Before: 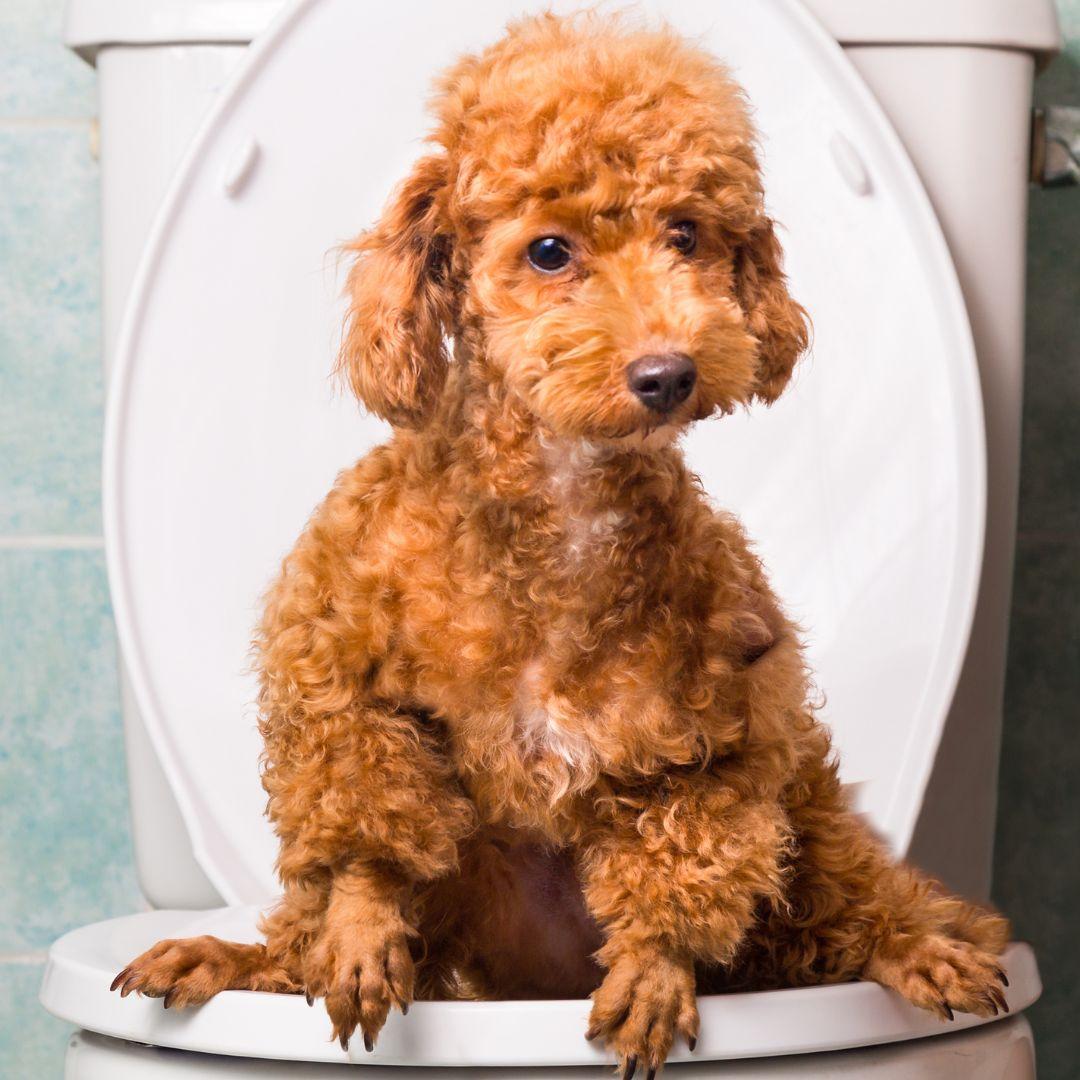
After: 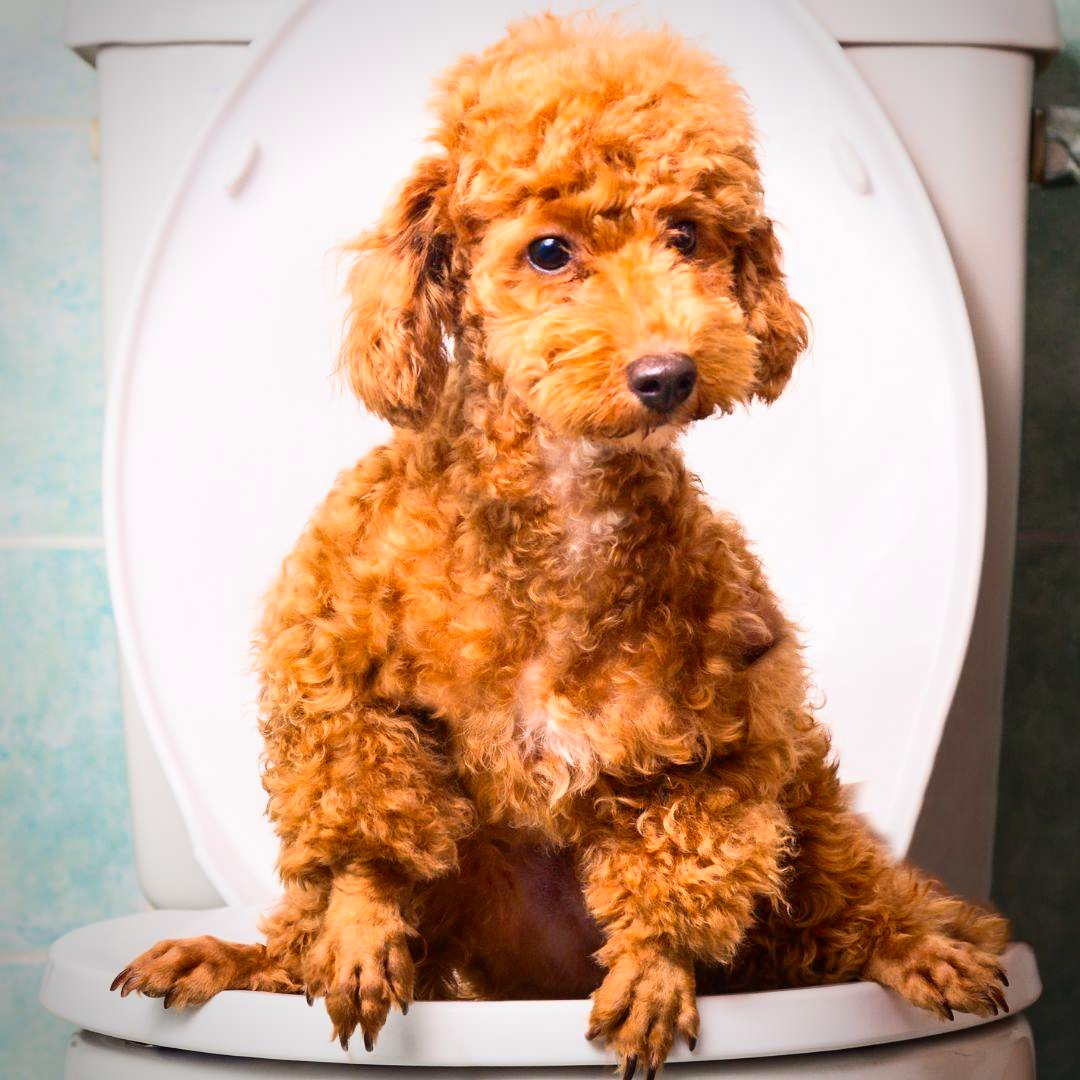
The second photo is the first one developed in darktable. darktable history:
contrast brightness saturation: contrast 0.23, brightness 0.1, saturation 0.29
vignetting: saturation 0, unbound false
